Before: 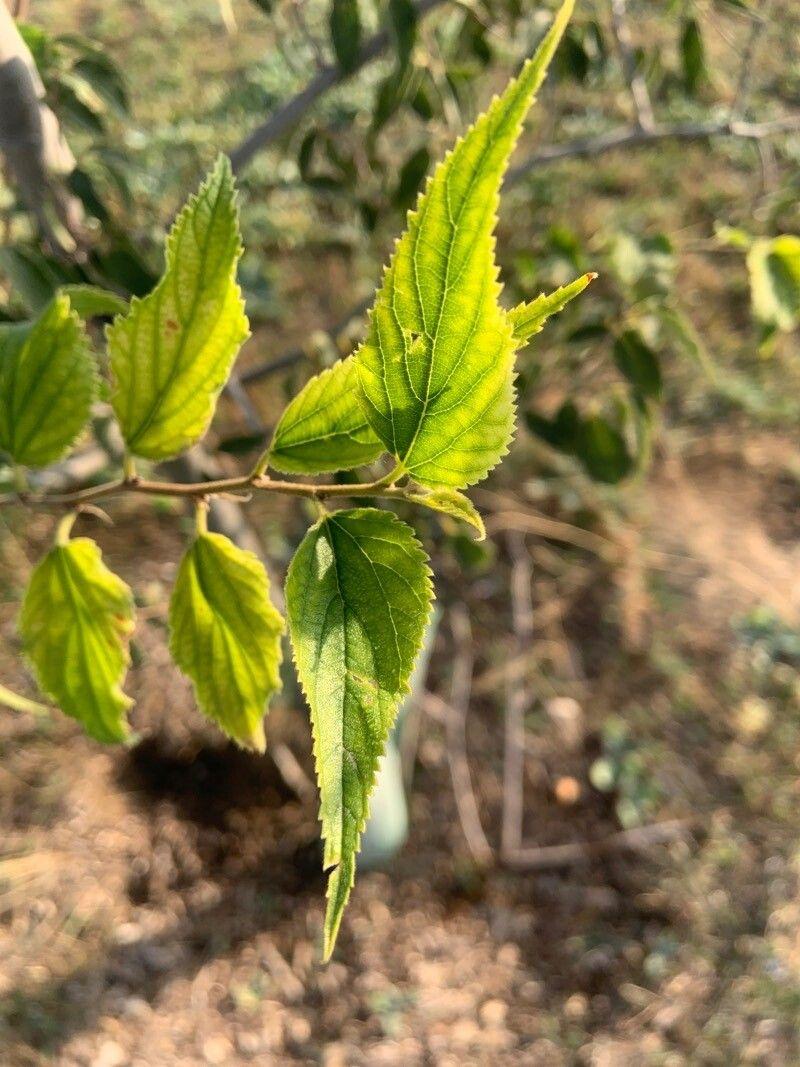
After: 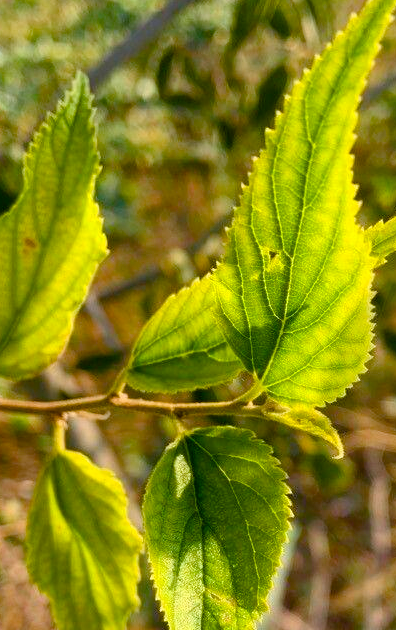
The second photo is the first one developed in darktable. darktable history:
crop: left 17.83%, top 7.772%, right 32.641%, bottom 32.669%
color balance rgb: linear chroma grading › global chroma 18.35%, perceptual saturation grading › global saturation 20%, perceptual saturation grading › highlights -24.798%, perceptual saturation grading › shadows 49.681%, global vibrance 20%
